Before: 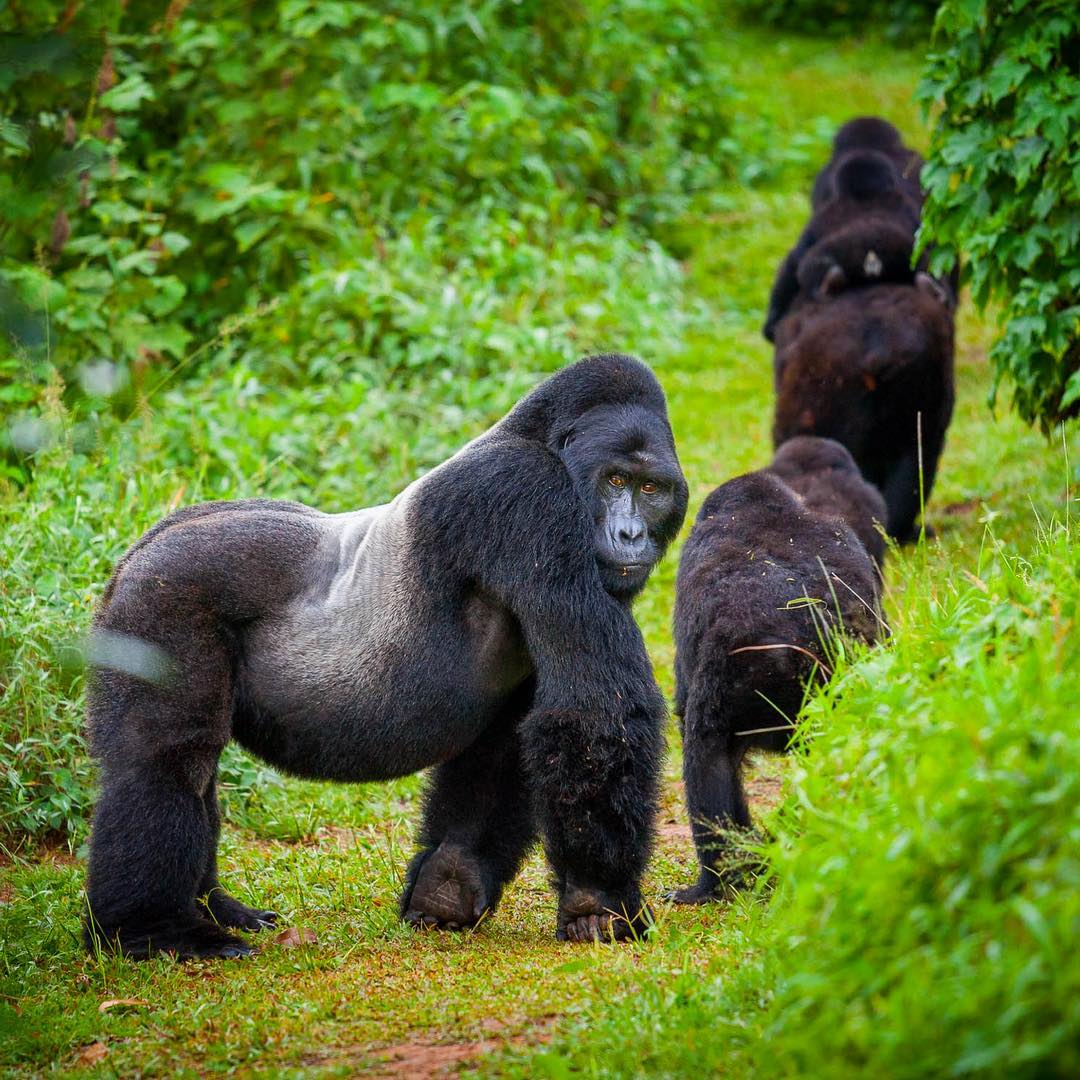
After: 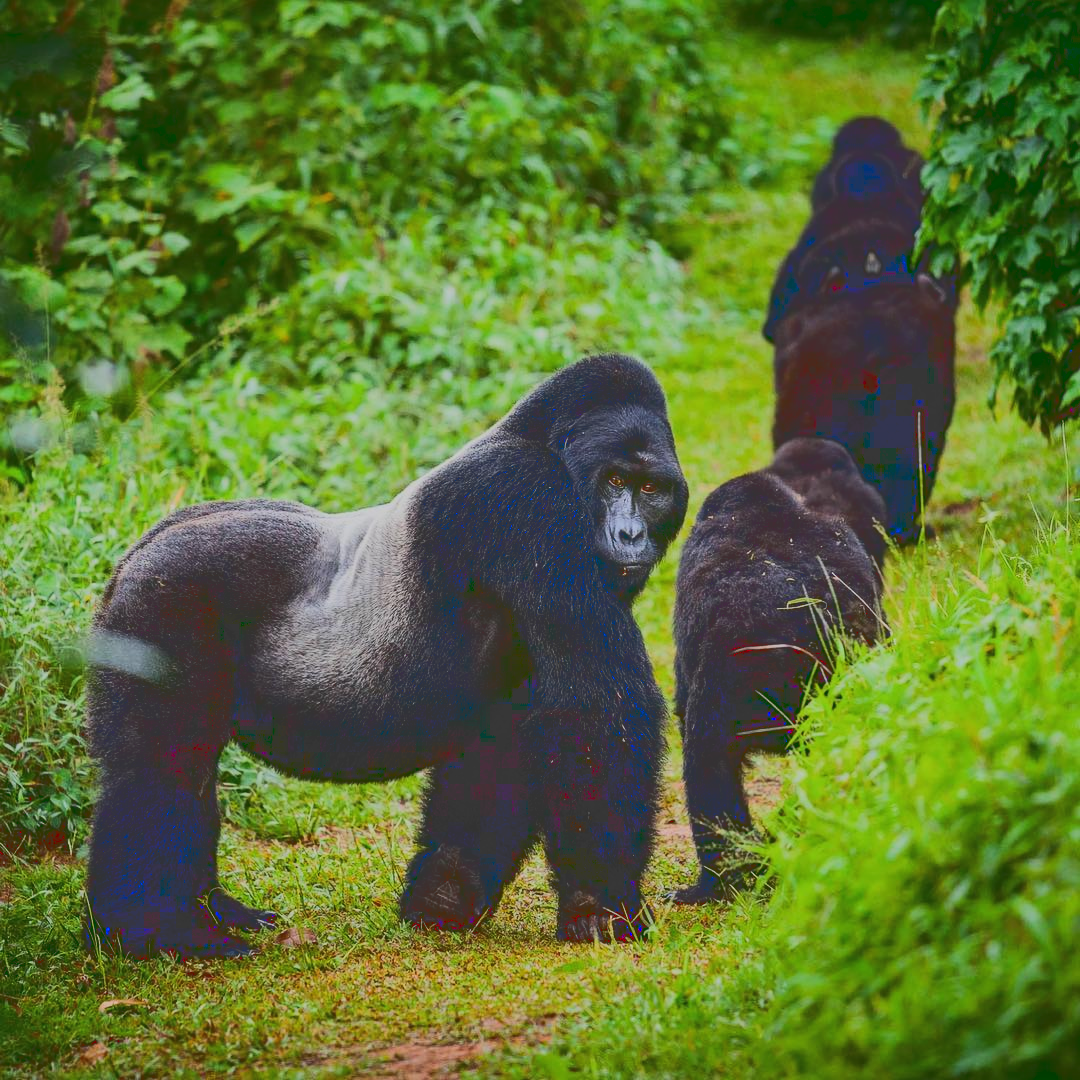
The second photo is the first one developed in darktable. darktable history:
tone curve: curves: ch0 [(0, 0.23) (0.125, 0.207) (0.245, 0.227) (0.736, 0.695) (1, 0.824)], color space Lab, linked channels, preserve colors none
